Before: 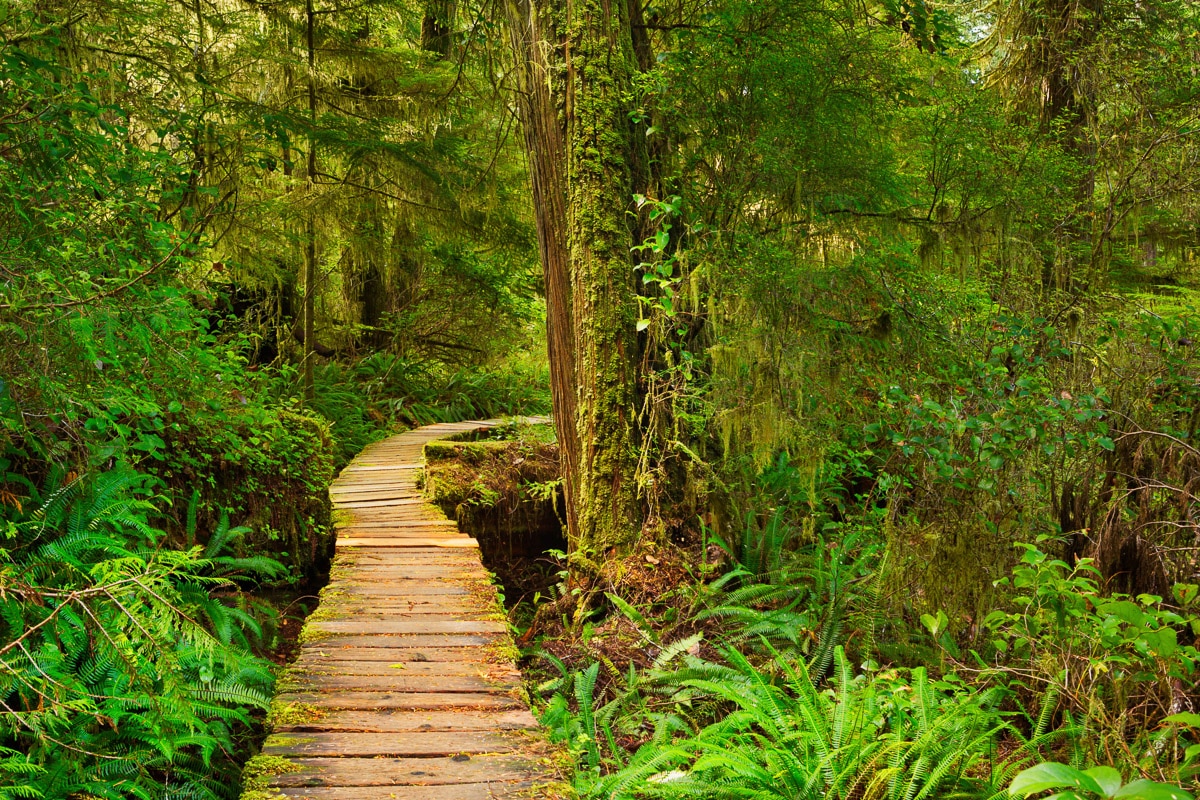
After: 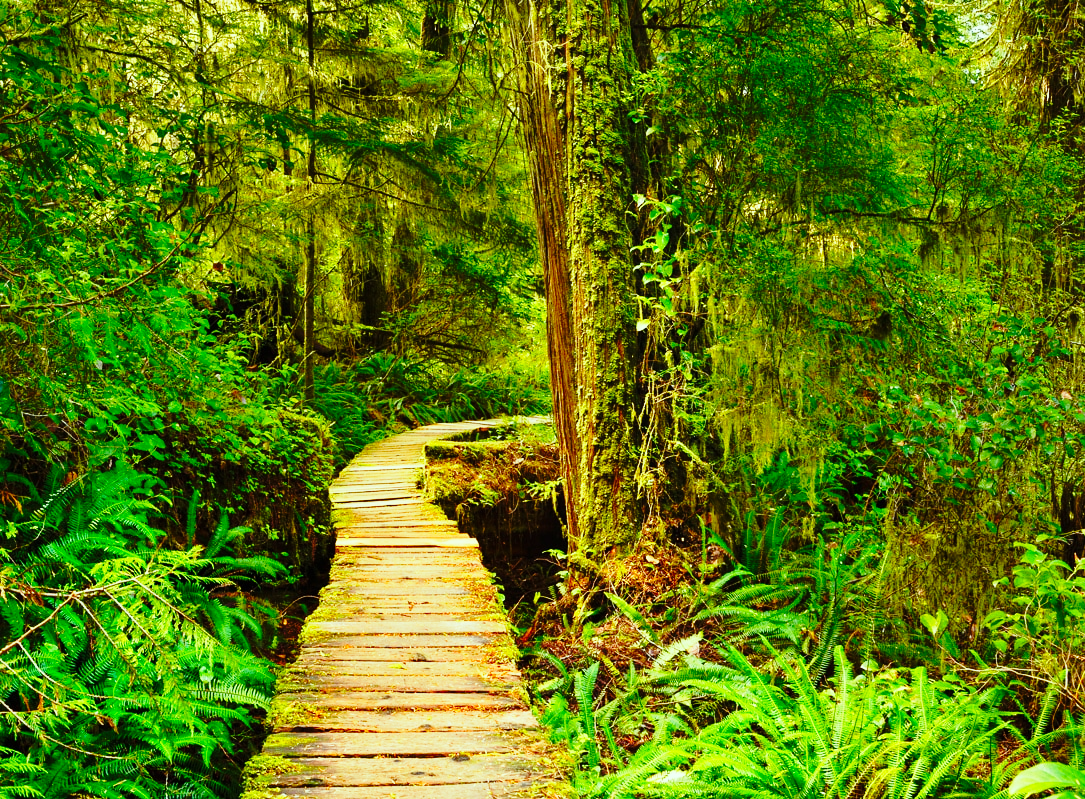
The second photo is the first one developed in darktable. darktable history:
color zones: curves: ch1 [(0, 0.525) (0.143, 0.556) (0.286, 0.52) (0.429, 0.5) (0.571, 0.5) (0.714, 0.5) (0.857, 0.503) (1, 0.525)]
crop: right 9.509%, bottom 0.031%
base curve: curves: ch0 [(0, 0) (0.04, 0.03) (0.133, 0.232) (0.448, 0.748) (0.843, 0.968) (1, 1)], preserve colors none
color correction: highlights a* -8, highlights b* 3.1
